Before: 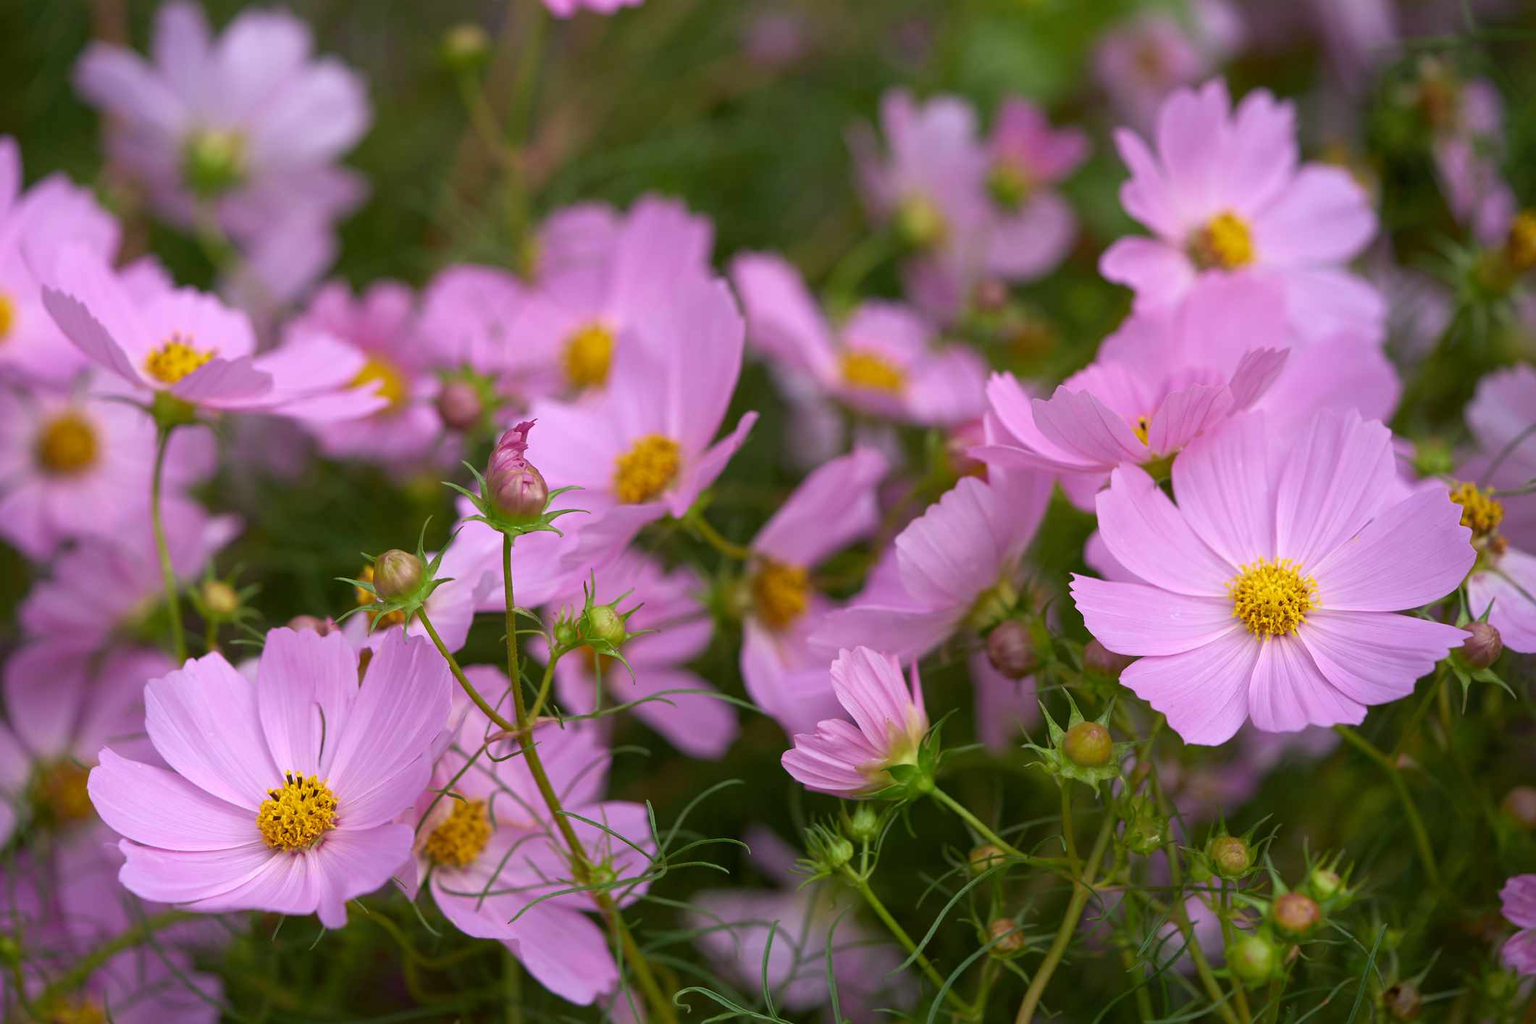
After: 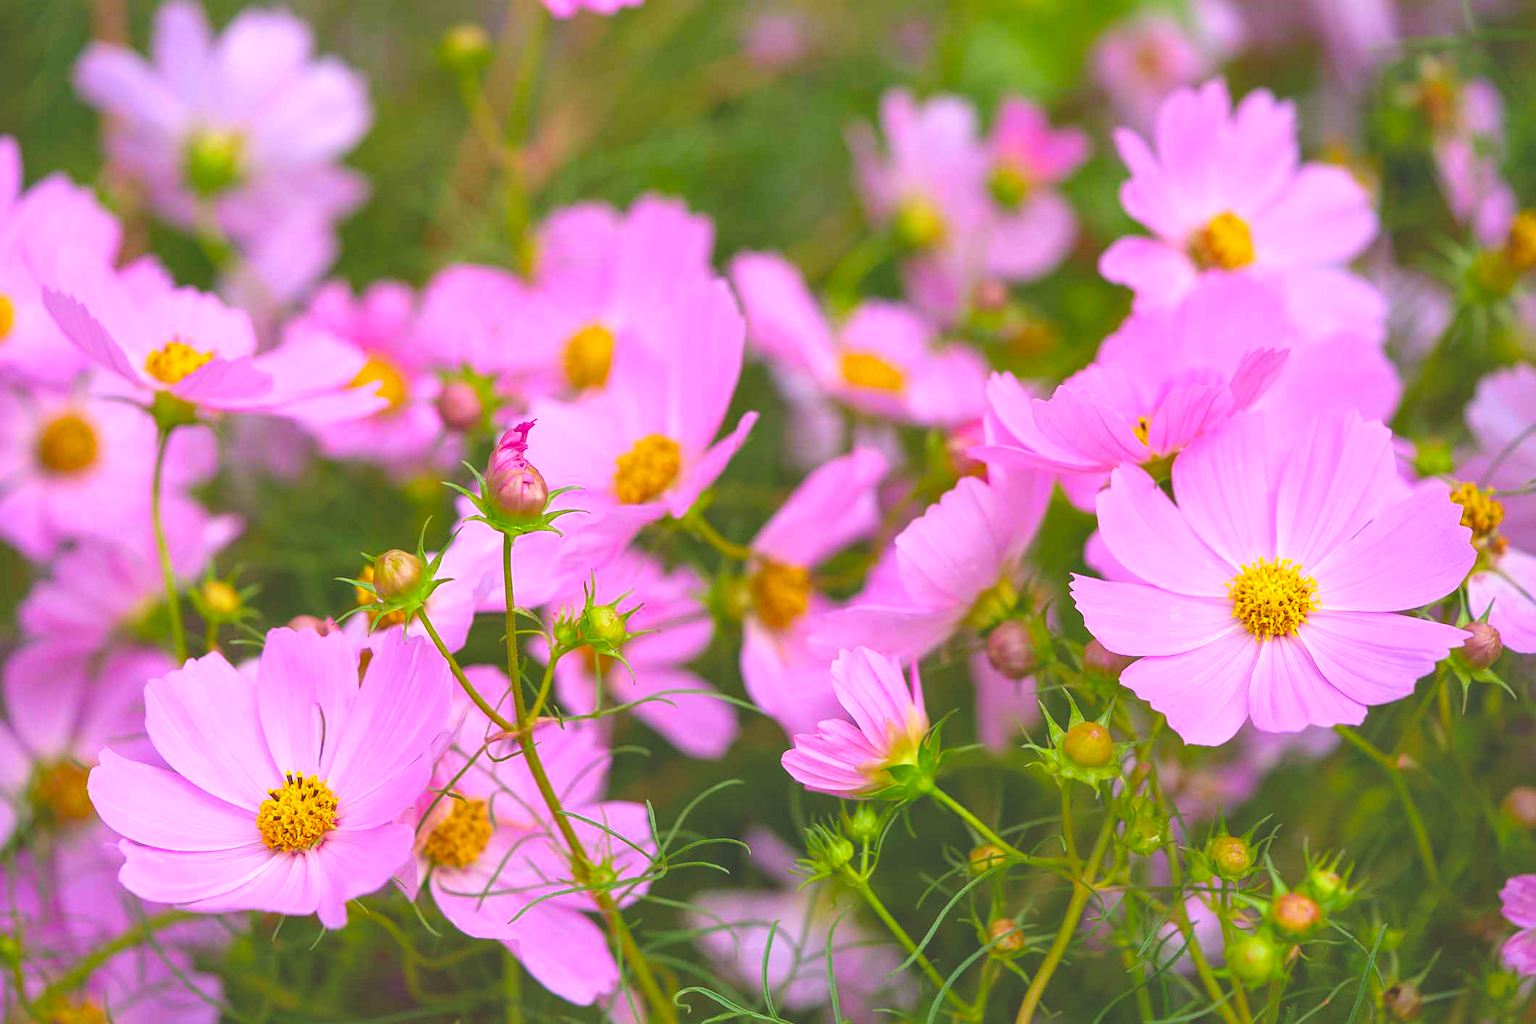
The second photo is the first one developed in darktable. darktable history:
levels: levels [0.072, 0.414, 0.976]
color balance rgb: global offset › luminance 1.976%, linear chroma grading › global chroma 14.509%, perceptual saturation grading › global saturation 19.374%, global vibrance 20%
exposure: exposure 0.082 EV, compensate highlight preservation false
shadows and highlights: shadows 20.93, highlights -35.85, soften with gaussian
sharpen: amount 0.202
local contrast: on, module defaults
contrast brightness saturation: saturation -0.064
